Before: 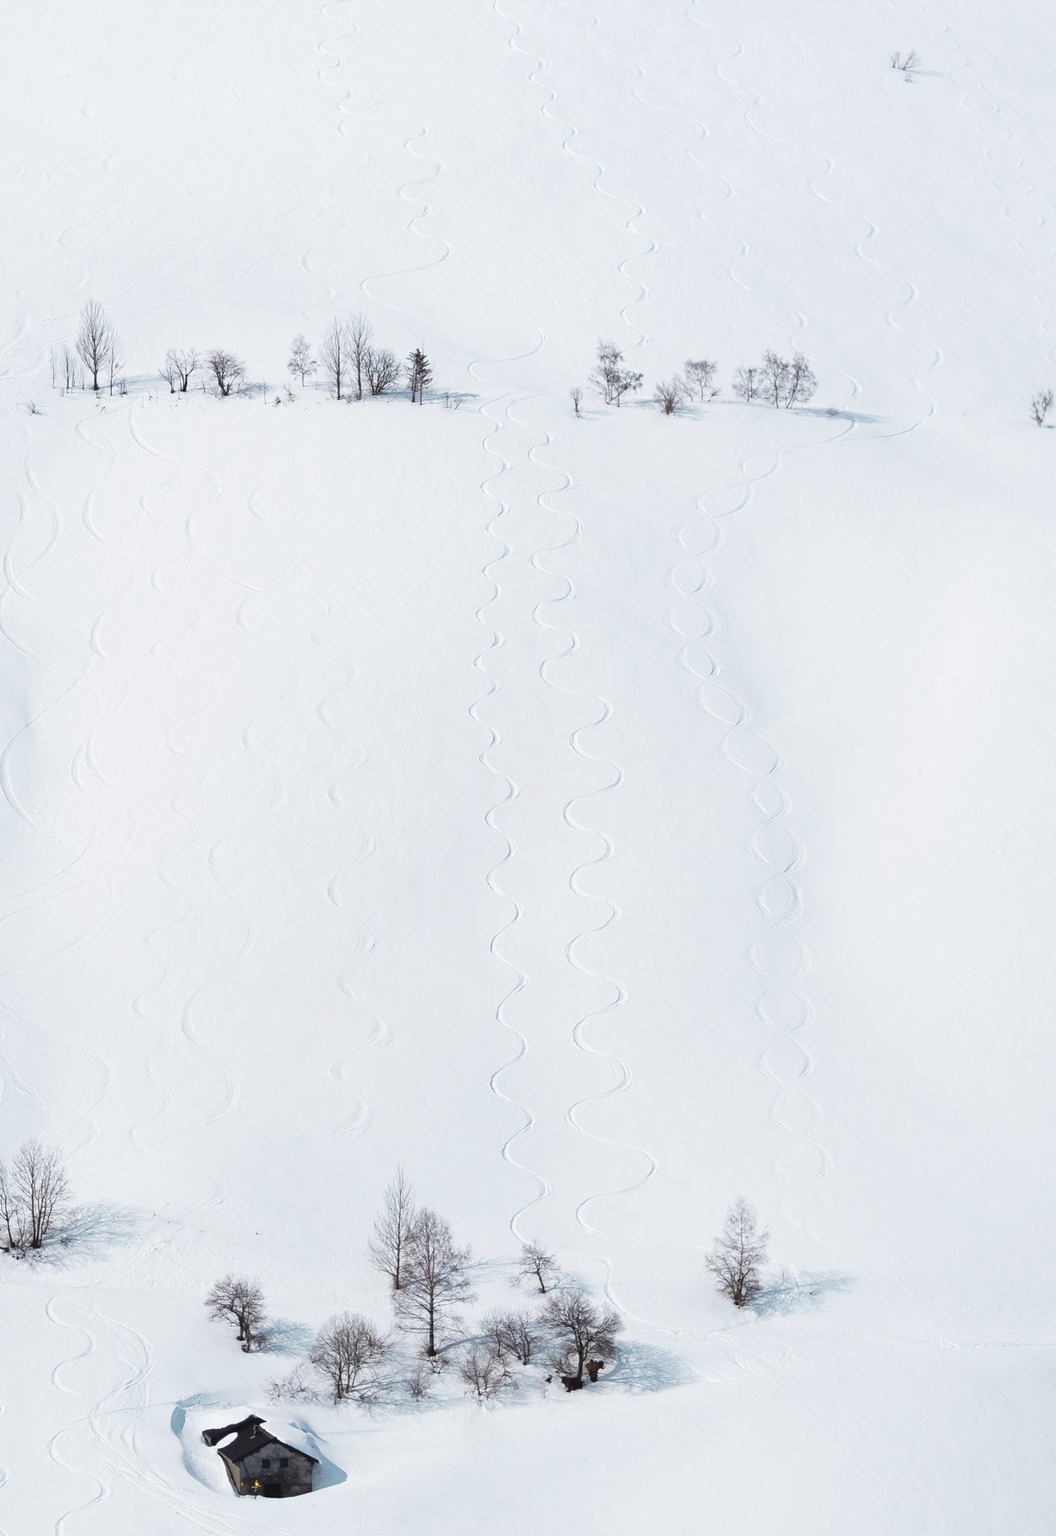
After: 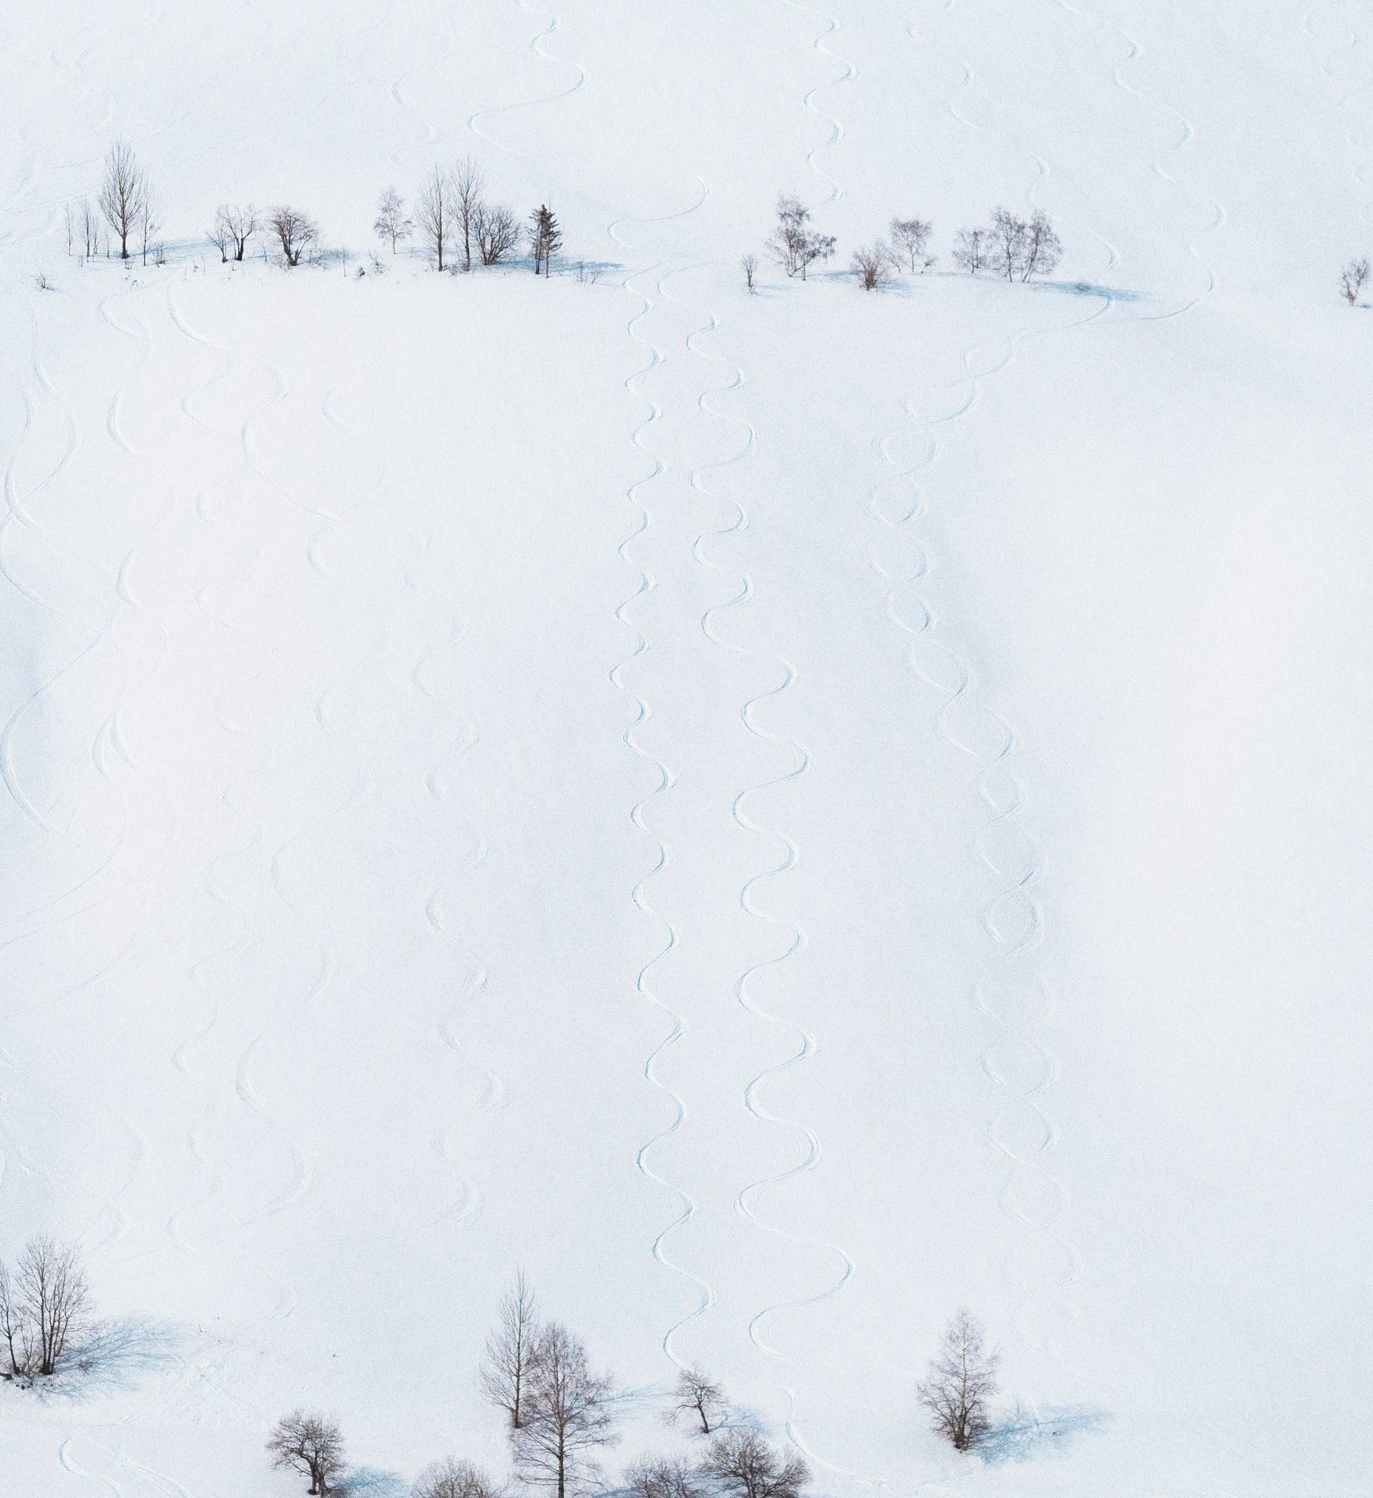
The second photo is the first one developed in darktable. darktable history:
crop and rotate: top 12.5%, bottom 12.5%
grain: coarseness 11.82 ISO, strength 36.67%, mid-tones bias 74.17%
color balance rgb: perceptual saturation grading › global saturation 30%, global vibrance 20%
contrast equalizer: octaves 7, y [[0.502, 0.505, 0.512, 0.529, 0.564, 0.588], [0.5 ×6], [0.502, 0.505, 0.512, 0.529, 0.564, 0.588], [0, 0.001, 0.001, 0.004, 0.008, 0.011], [0, 0.001, 0.001, 0.004, 0.008, 0.011]], mix -1
white balance: emerald 1
sharpen: amount 0.2
rgb levels: preserve colors max RGB
